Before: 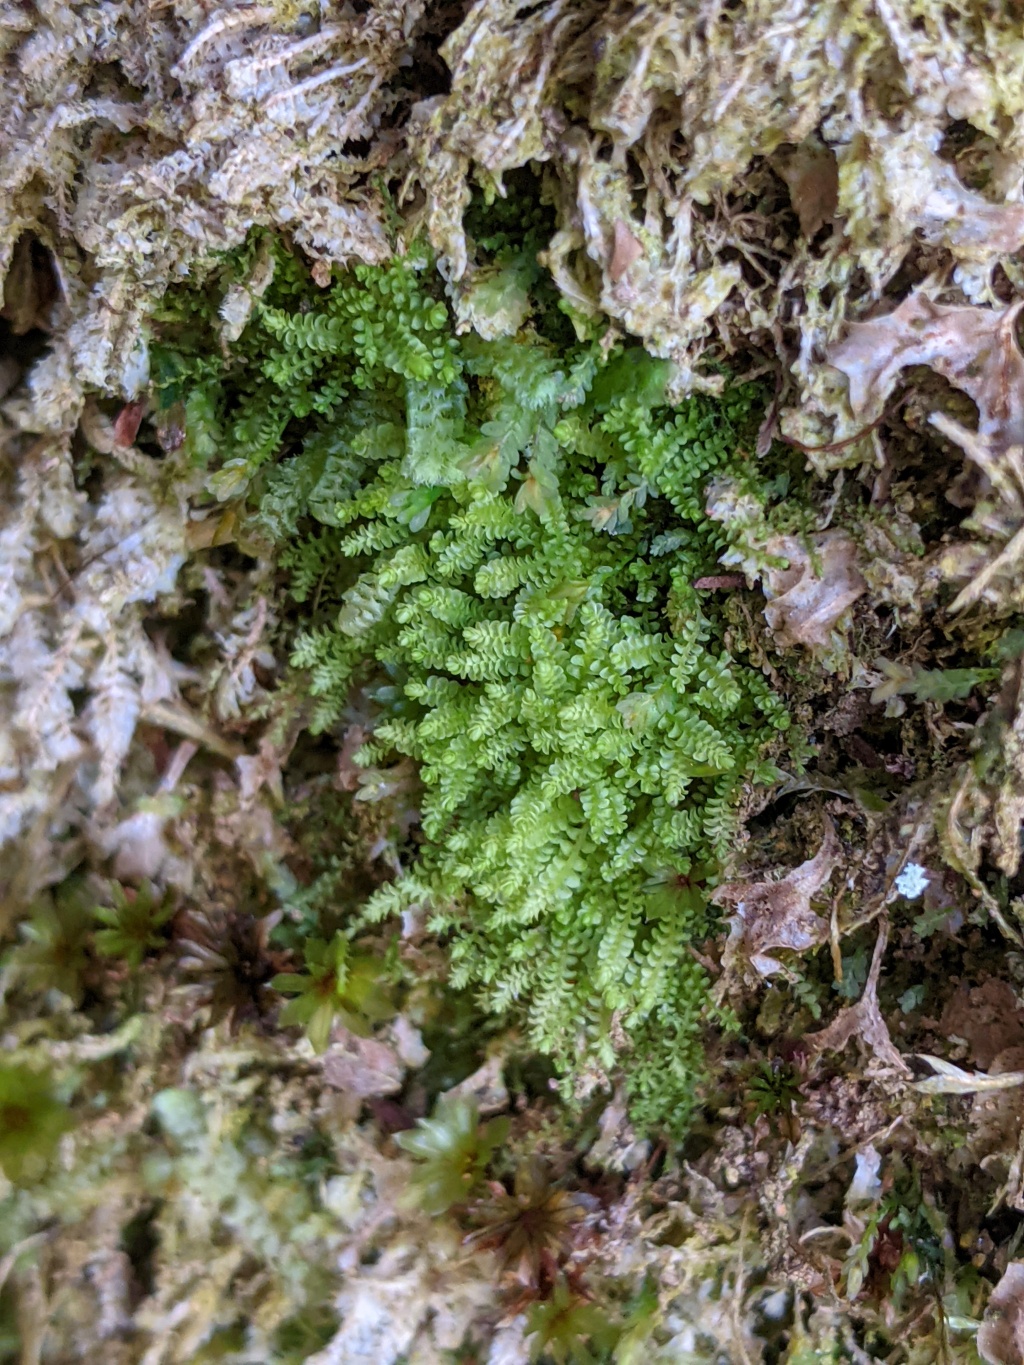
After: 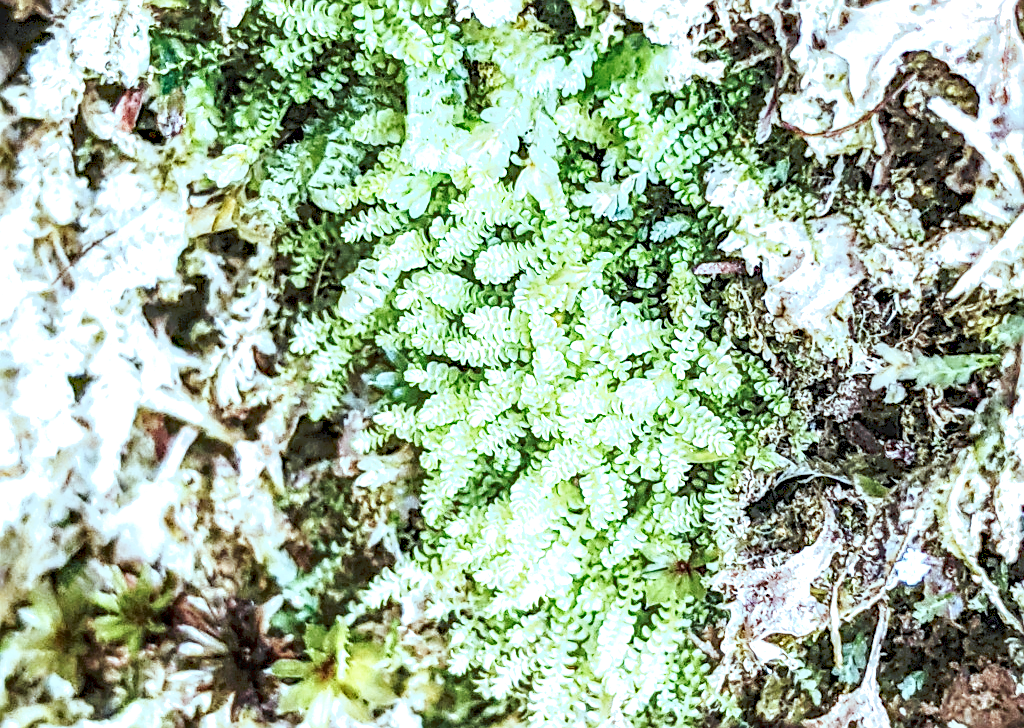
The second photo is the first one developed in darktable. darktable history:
crop and rotate: top 23.015%, bottom 23.637%
haze removal: adaptive false
color correction: highlights a* -10.27, highlights b* -10.42
tone curve: curves: ch0 [(0, 0) (0.003, 0.202) (0.011, 0.205) (0.025, 0.222) (0.044, 0.258) (0.069, 0.298) (0.1, 0.321) (0.136, 0.333) (0.177, 0.38) (0.224, 0.439) (0.277, 0.51) (0.335, 0.594) (0.399, 0.675) (0.468, 0.743) (0.543, 0.805) (0.623, 0.861) (0.709, 0.905) (0.801, 0.931) (0.898, 0.941) (1, 1)], preserve colors none
local contrast: highlights 19%, detail 187%
exposure: black level correction 0, exposure 0.952 EV, compensate highlight preservation false
sharpen: on, module defaults
tone equalizer: -8 EV -0.744 EV, -7 EV -0.701 EV, -6 EV -0.576 EV, -5 EV -0.4 EV, -3 EV 0.381 EV, -2 EV 0.6 EV, -1 EV 0.676 EV, +0 EV 0.726 EV, edges refinement/feathering 500, mask exposure compensation -1.57 EV, preserve details no
